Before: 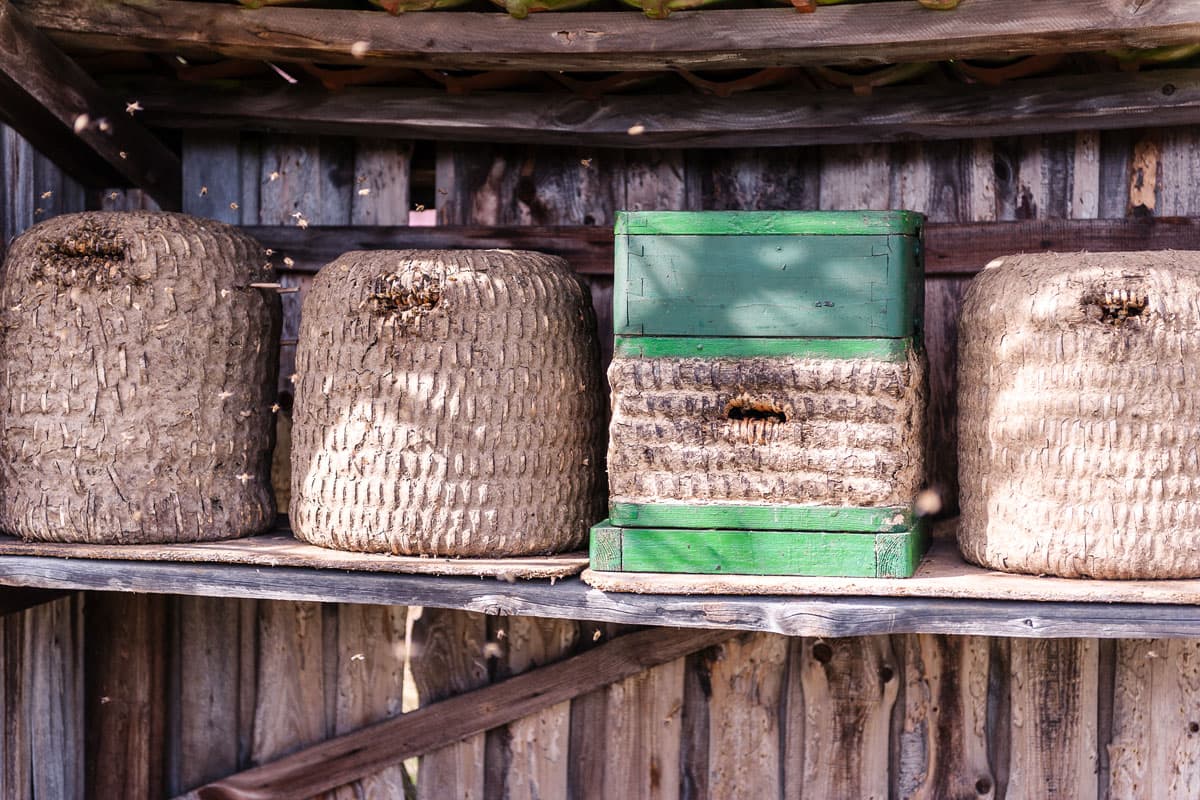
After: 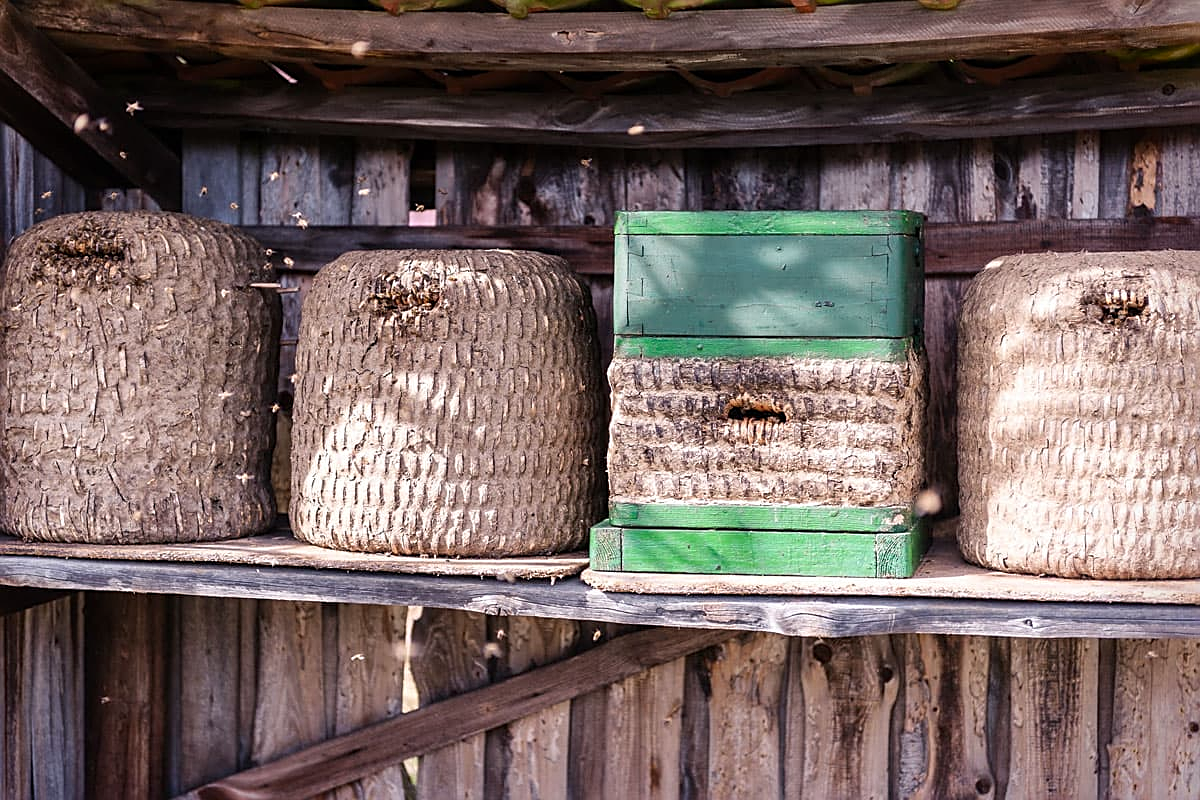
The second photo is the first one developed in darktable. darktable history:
vignetting: fall-off start 88.53%, fall-off radius 44.2%, saturation 0.376, width/height ratio 1.161
sharpen: on, module defaults
